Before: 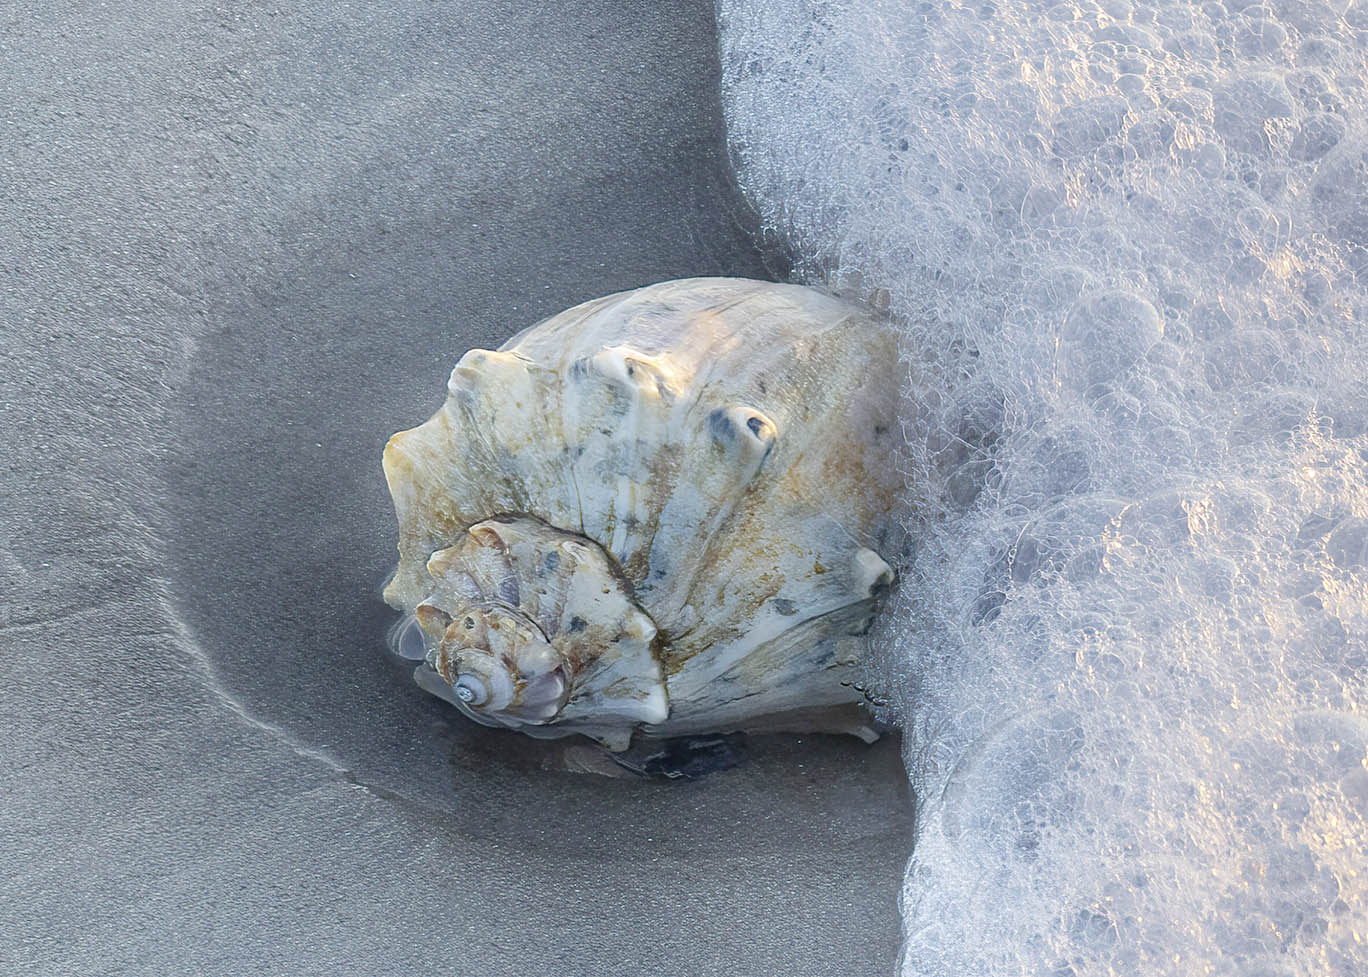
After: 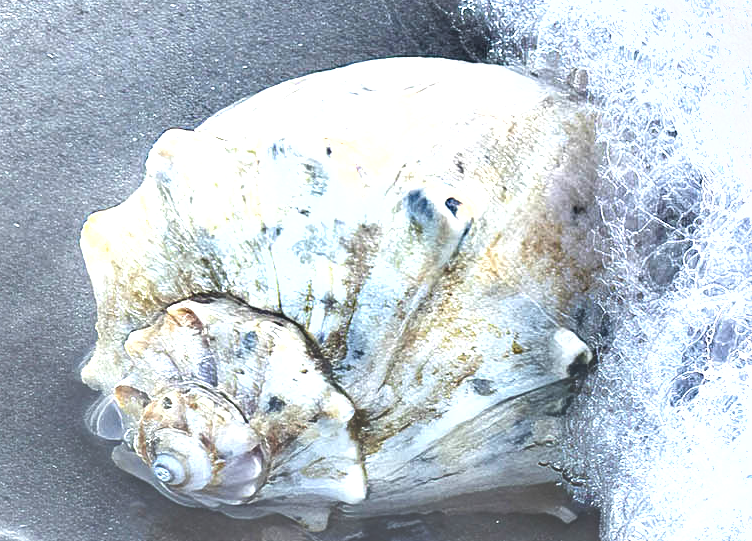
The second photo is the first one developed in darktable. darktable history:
contrast brightness saturation: saturation -0.022
exposure: black level correction -0.023, exposure 1.394 EV, compensate exposure bias true, compensate highlight preservation false
shadows and highlights: low approximation 0.01, soften with gaussian
crop and rotate: left 22.116%, top 22.545%, right 22.856%, bottom 22.073%
